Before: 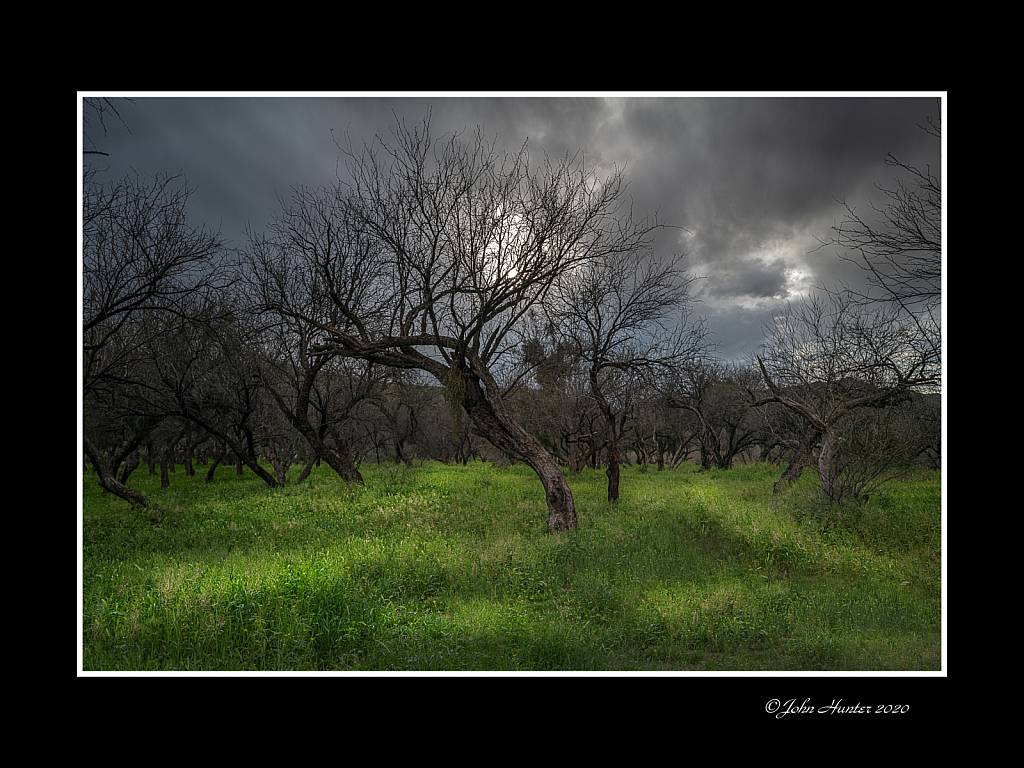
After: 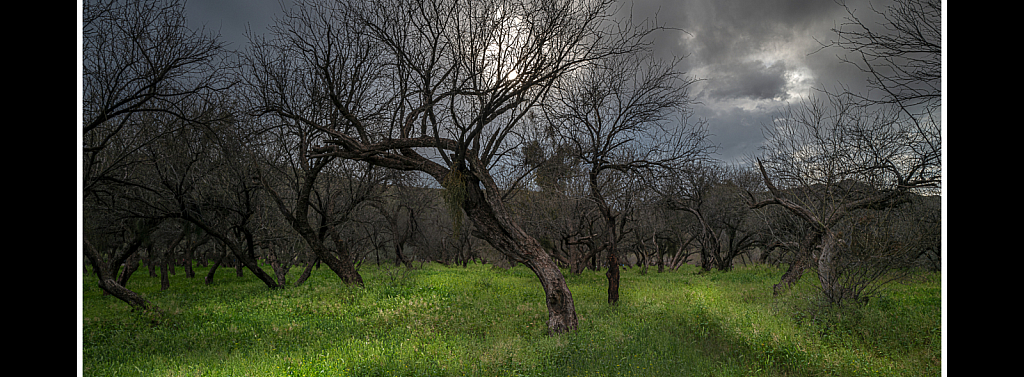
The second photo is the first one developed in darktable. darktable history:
crop and rotate: top 25.881%, bottom 24.978%
